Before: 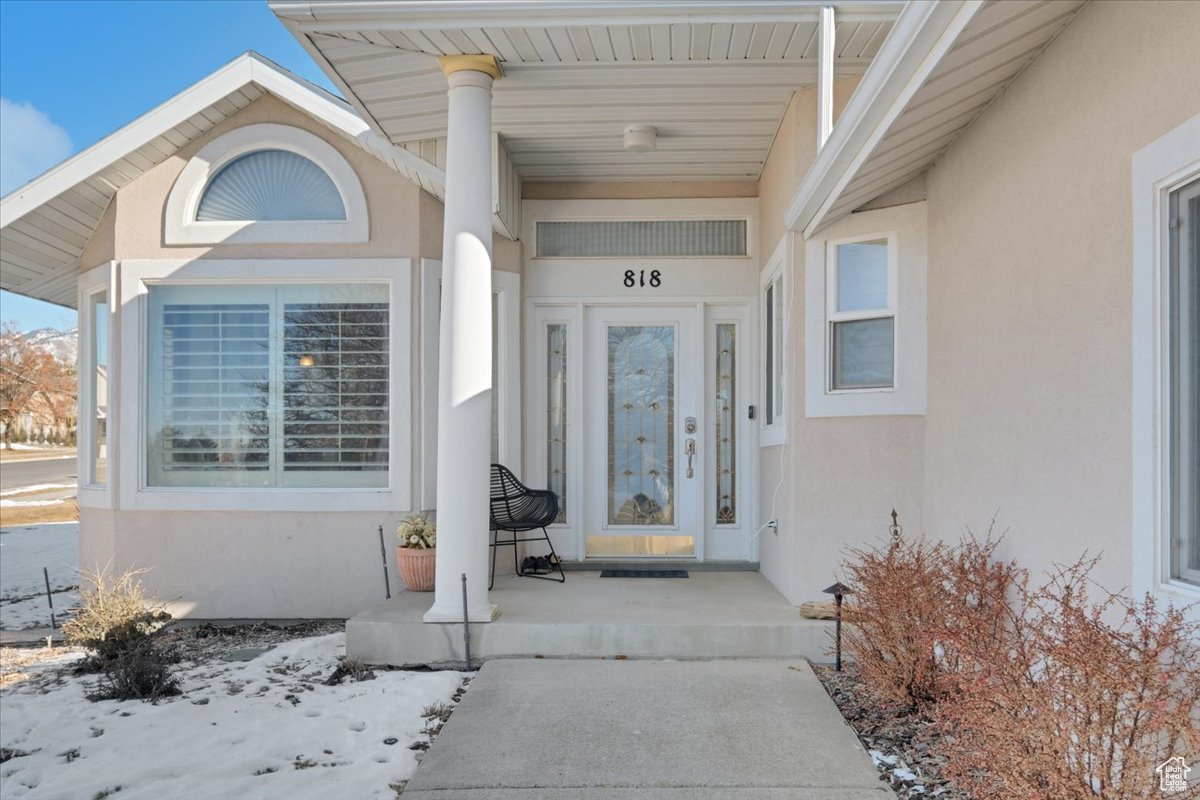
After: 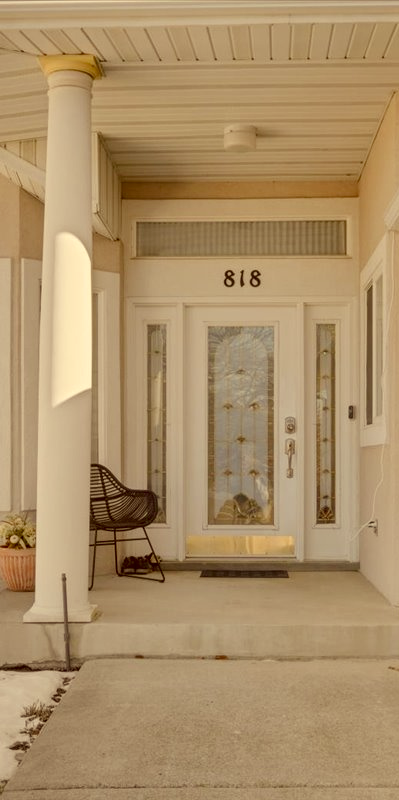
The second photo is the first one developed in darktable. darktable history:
color correction: highlights a* 1.12, highlights b* 24.26, shadows a* 15.58, shadows b* 24.26
color balance rgb: shadows lift › chroma 1%, shadows lift › hue 113°, highlights gain › chroma 0.2%, highlights gain › hue 333°, perceptual saturation grading › global saturation 20%, perceptual saturation grading › highlights -50%, perceptual saturation grading › shadows 25%, contrast -10%
local contrast: on, module defaults
crop: left 33.36%, right 33.36%
